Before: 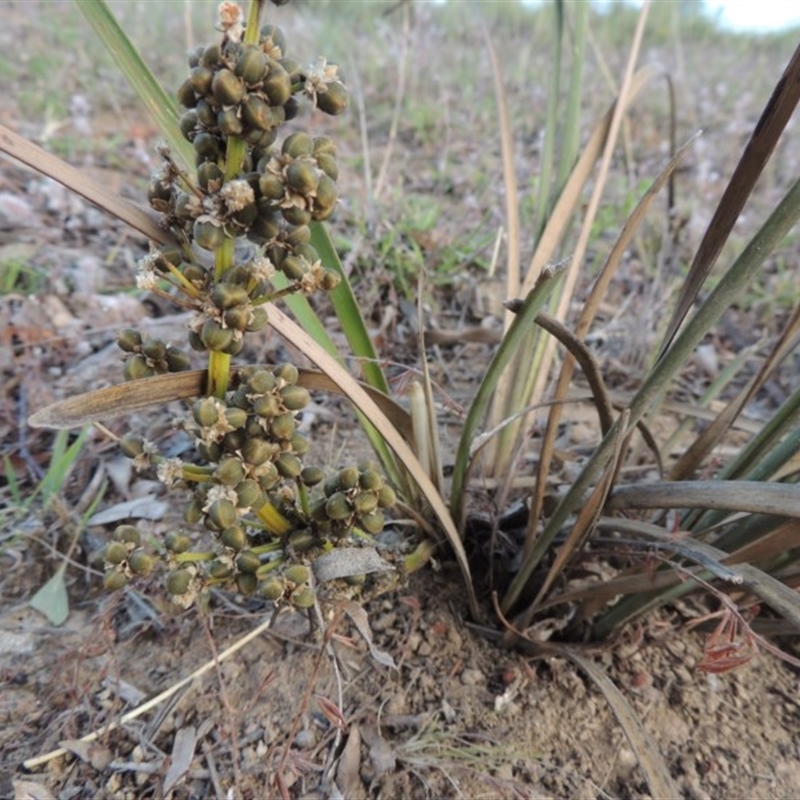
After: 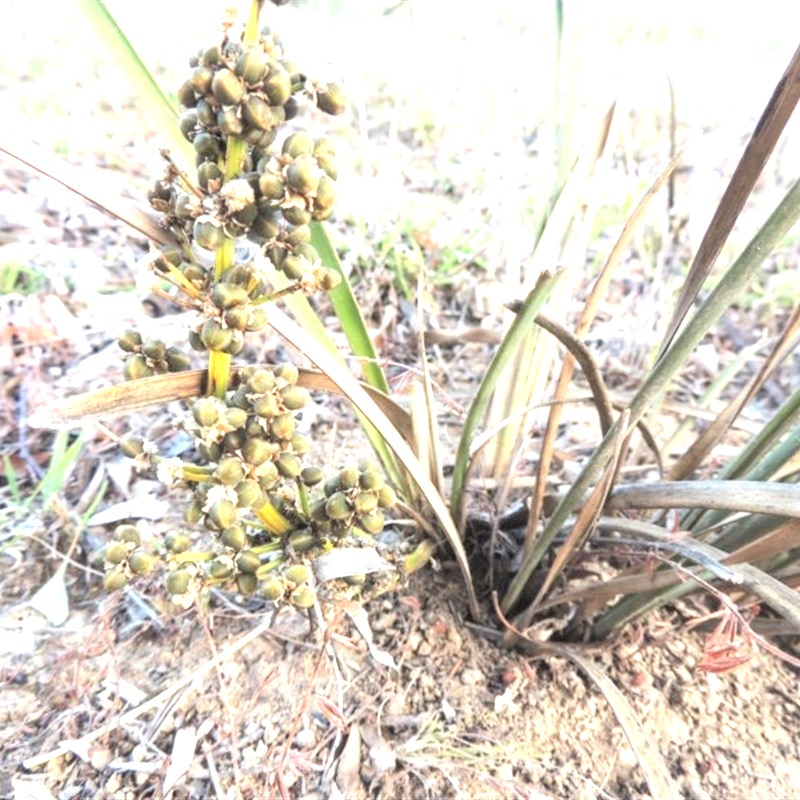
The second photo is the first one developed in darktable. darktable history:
local contrast: on, module defaults
exposure: black level correction 0, exposure 1.741 EV, compensate exposure bias true, compensate highlight preservation false
contrast brightness saturation: brightness 0.15
white balance: red 1, blue 1
